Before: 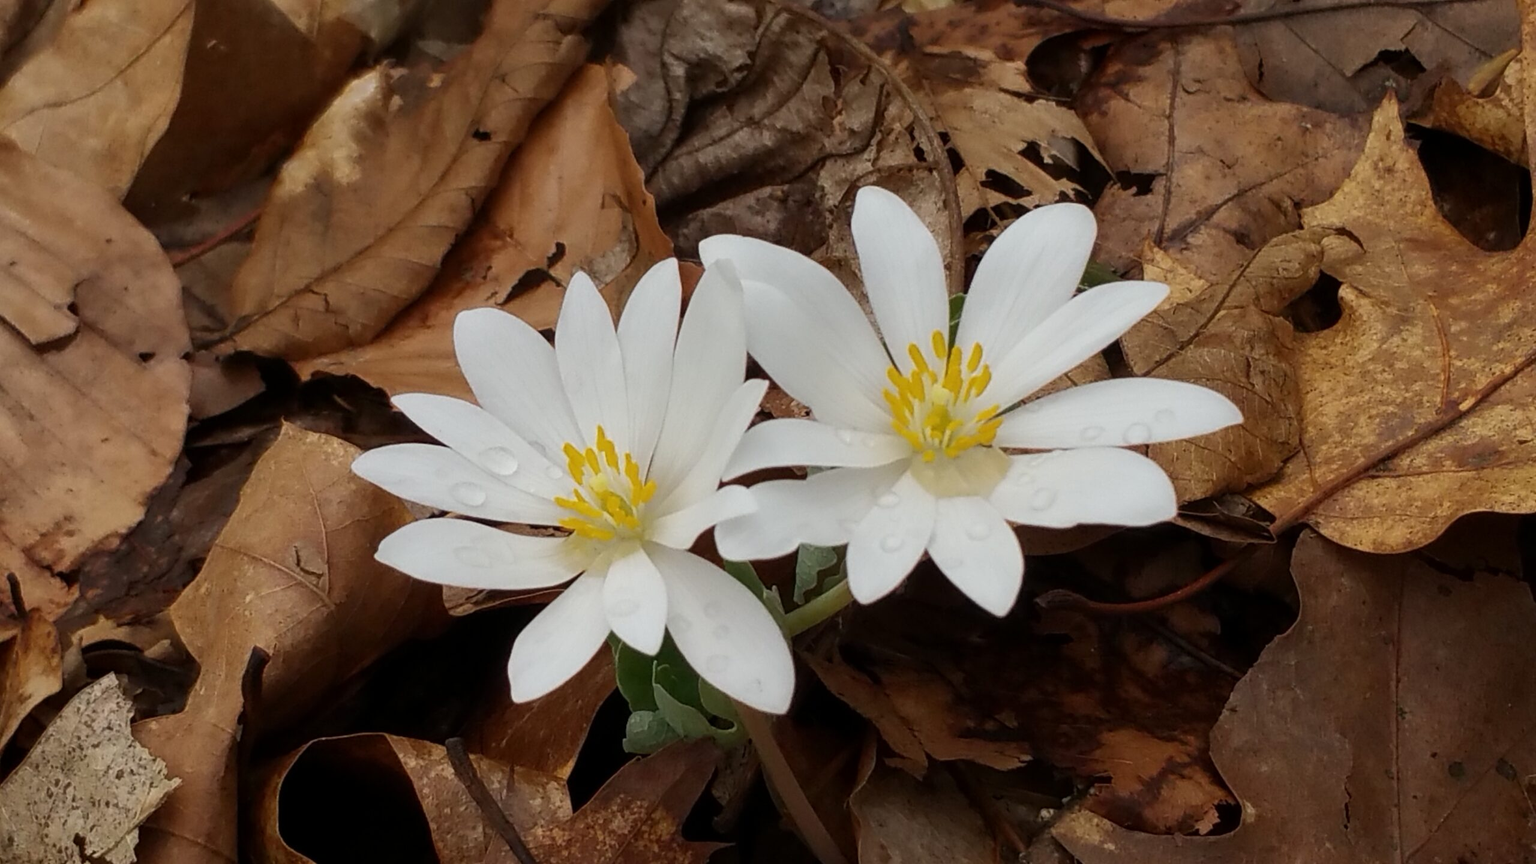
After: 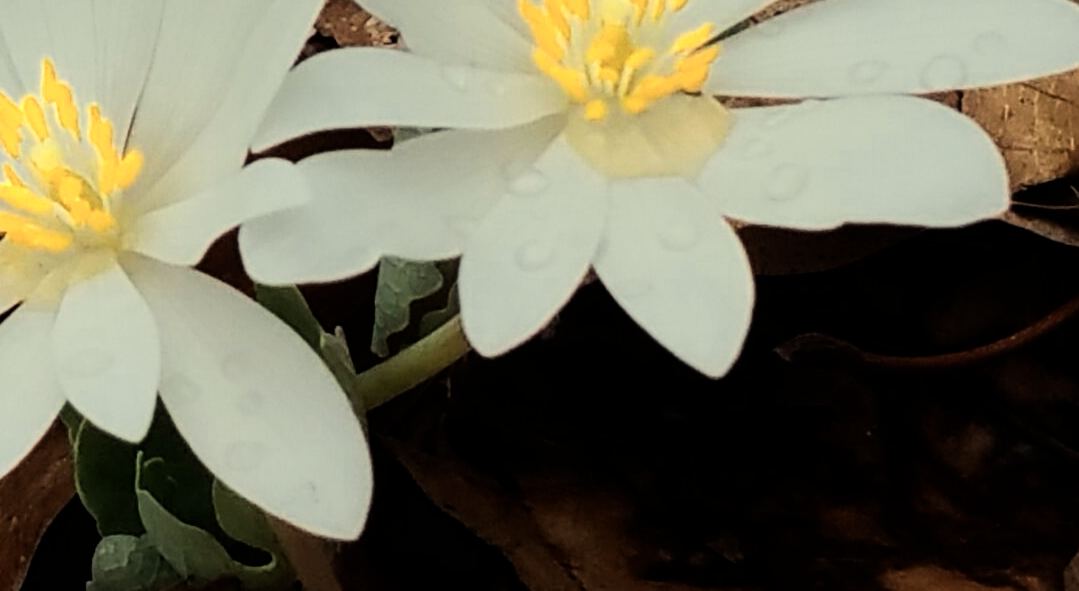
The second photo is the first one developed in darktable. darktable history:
crop: left 37.221%, top 45.169%, right 20.63%, bottom 13.777%
color correction: highlights a* -5.94, highlights b* 11.19
color zones: curves: ch0 [(0.018, 0.548) (0.224, 0.64) (0.425, 0.447) (0.675, 0.575) (0.732, 0.579)]; ch1 [(0.066, 0.487) (0.25, 0.5) (0.404, 0.43) (0.75, 0.421) (0.956, 0.421)]; ch2 [(0.044, 0.561) (0.215, 0.465) (0.399, 0.544) (0.465, 0.548) (0.614, 0.447) (0.724, 0.43) (0.882, 0.623) (0.956, 0.632)]
filmic rgb: black relative exposure -7.65 EV, white relative exposure 4.56 EV, hardness 3.61, contrast 1.25
